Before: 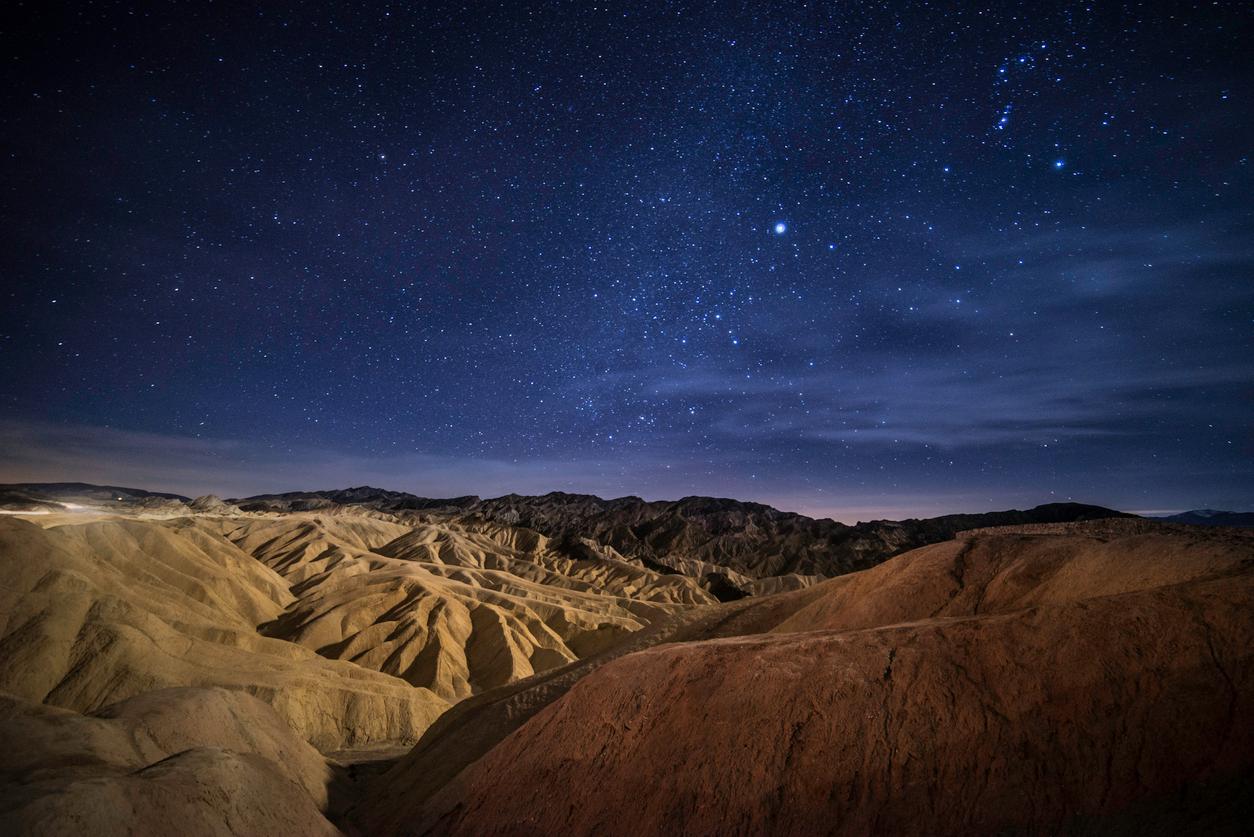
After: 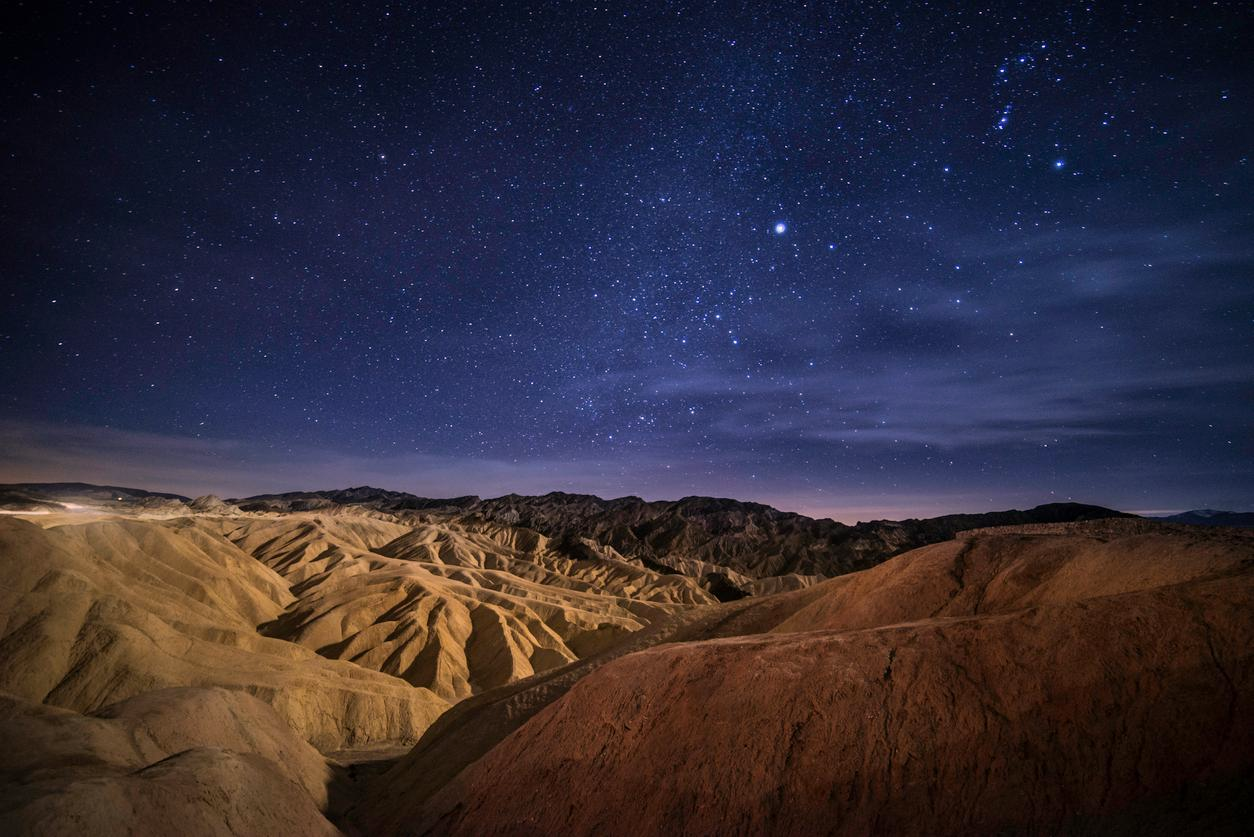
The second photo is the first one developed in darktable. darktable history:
color correction: highlights a* 7.99, highlights b* 4.05
